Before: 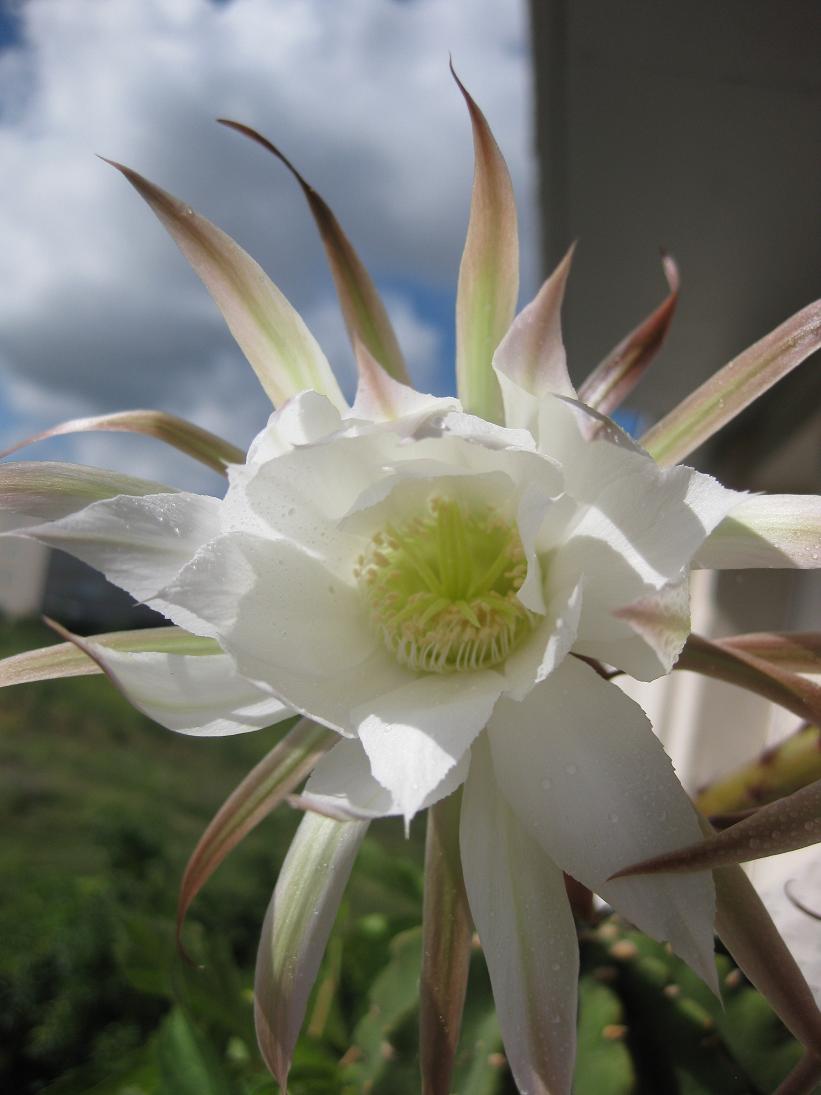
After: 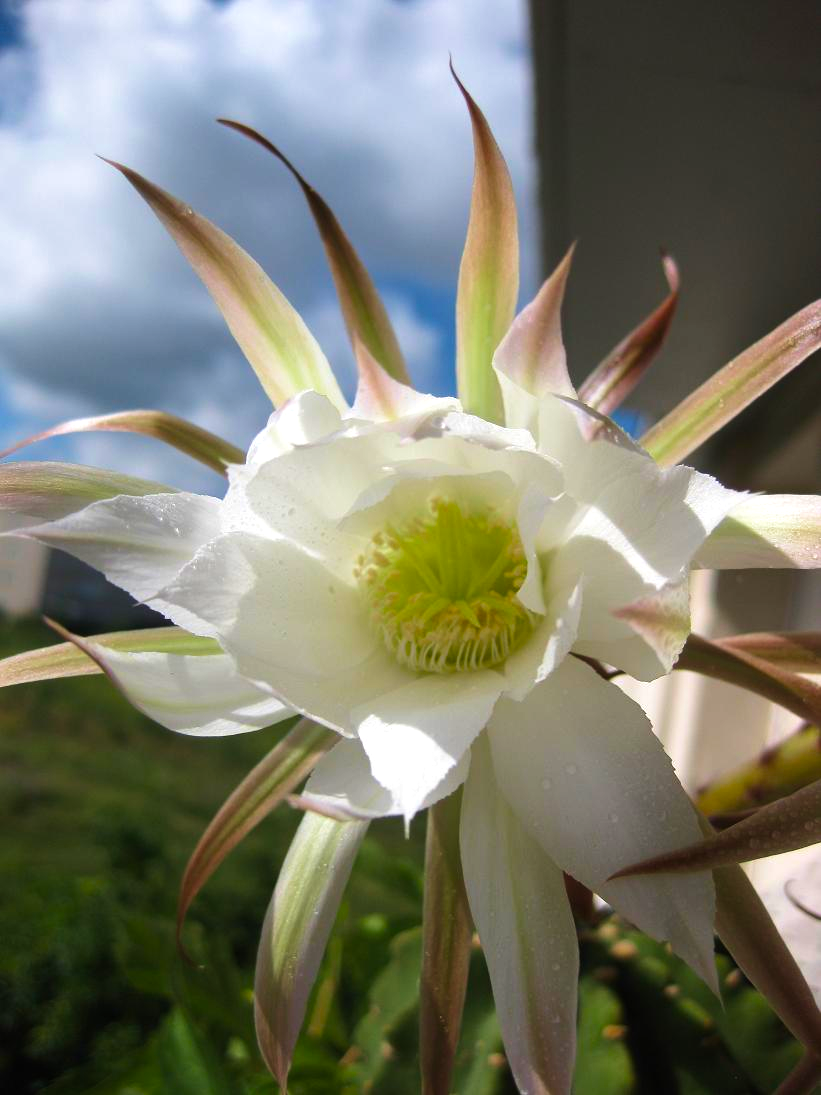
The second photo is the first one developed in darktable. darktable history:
tone equalizer: -8 EV -0.412 EV, -7 EV -0.388 EV, -6 EV -0.329 EV, -5 EV -0.24 EV, -3 EV 0.221 EV, -2 EV 0.324 EV, -1 EV 0.407 EV, +0 EV 0.403 EV, edges refinement/feathering 500, mask exposure compensation -1.57 EV, preserve details no
velvia: on, module defaults
color balance rgb: perceptual saturation grading › global saturation 25.483%, global vibrance 20%
